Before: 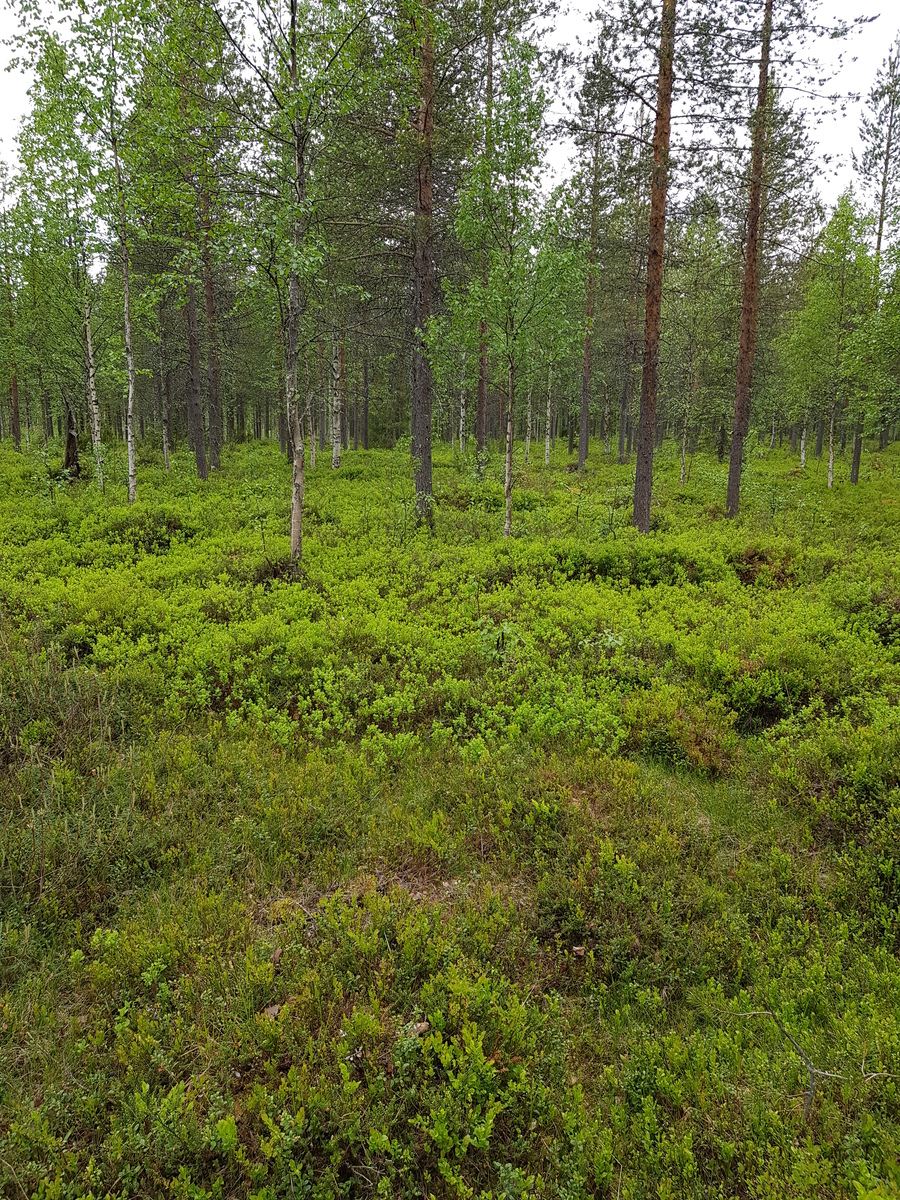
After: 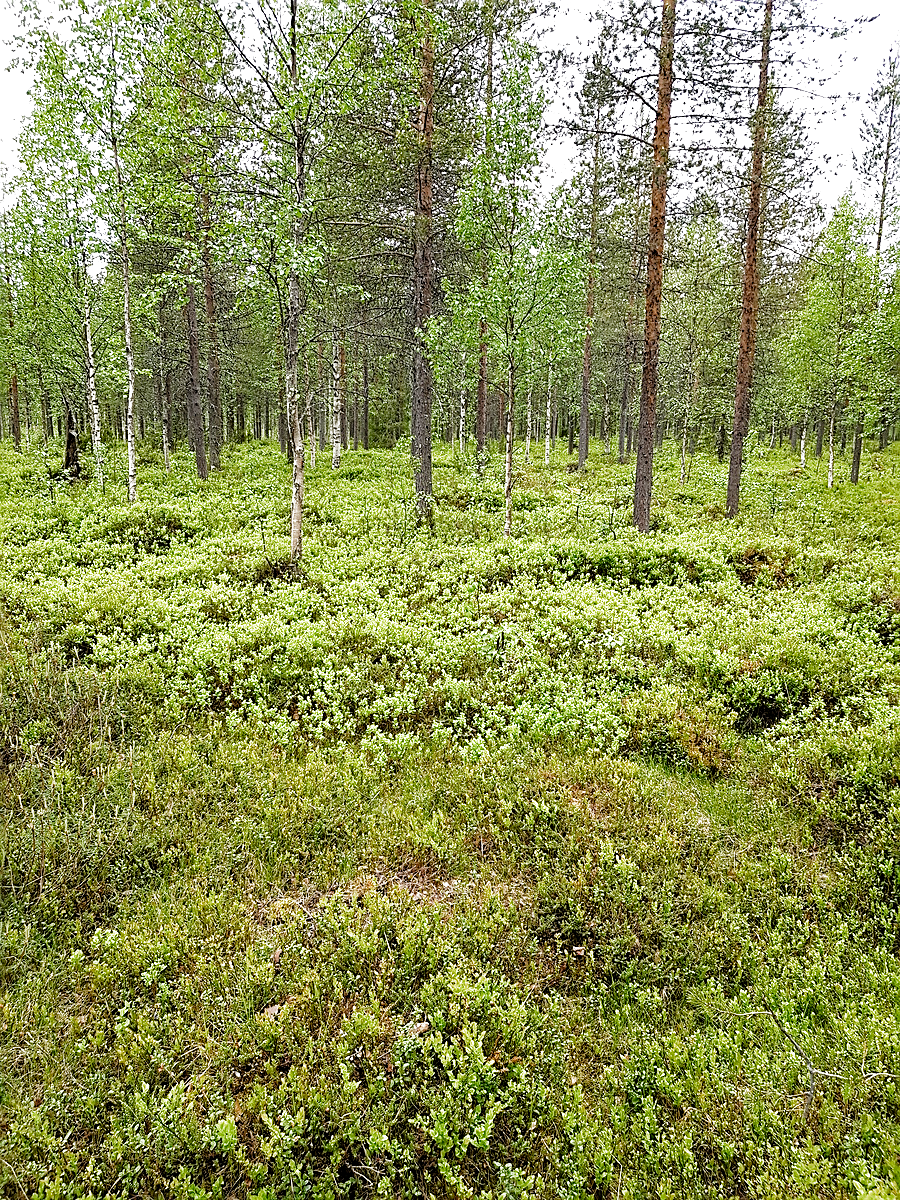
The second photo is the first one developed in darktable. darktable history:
filmic rgb: black relative exposure -4.92 EV, white relative exposure 2.84 EV, threshold 2.96 EV, hardness 3.7, preserve chrominance no, color science v4 (2020), enable highlight reconstruction true
local contrast: mode bilateral grid, contrast 20, coarseness 49, detail 120%, midtone range 0.2
sharpen: on, module defaults
exposure: black level correction 0, exposure 1.103 EV, compensate highlight preservation false
